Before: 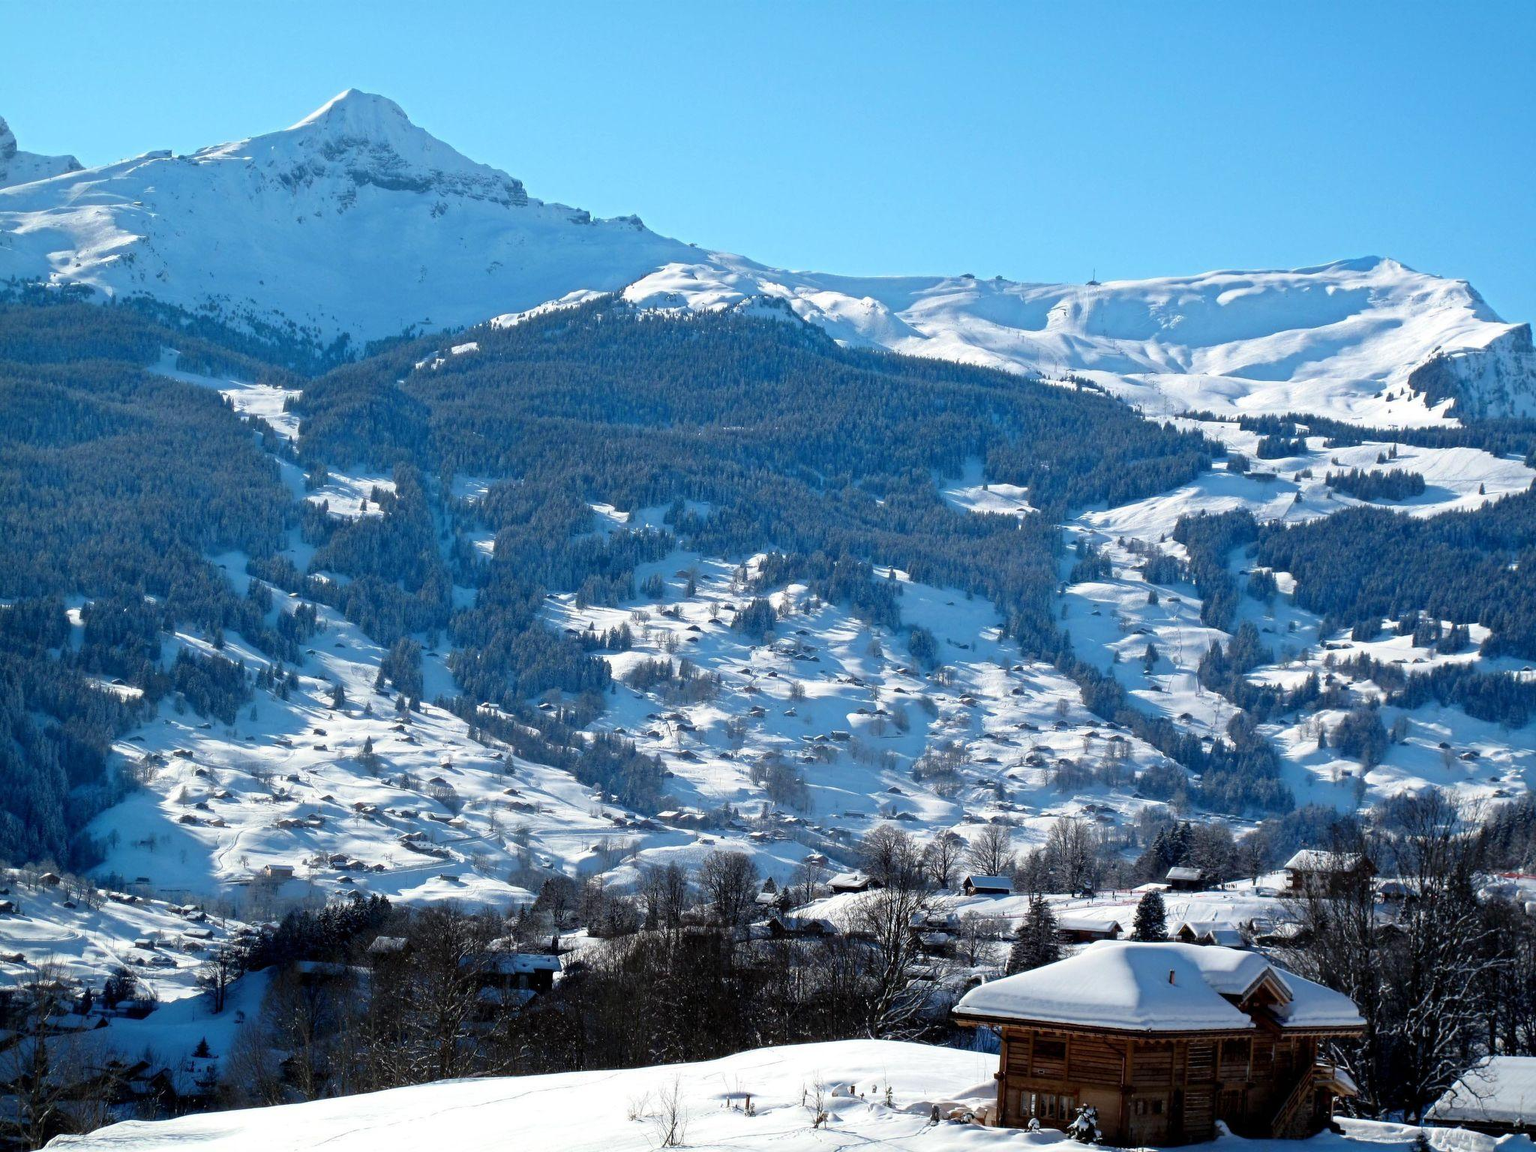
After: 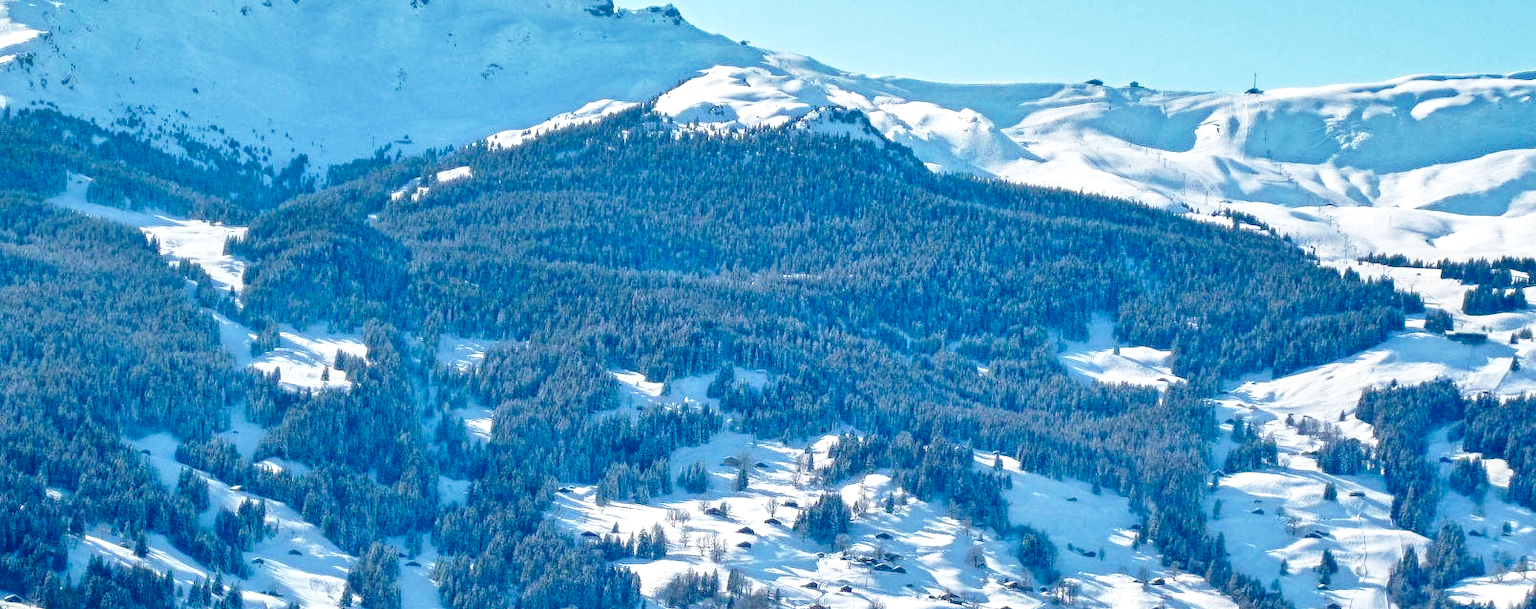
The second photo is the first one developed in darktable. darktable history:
crop: left 7.036%, top 18.398%, right 14.379%, bottom 40.043%
base curve: curves: ch0 [(0, 0) (0.028, 0.03) (0.121, 0.232) (0.46, 0.748) (0.859, 0.968) (1, 1)], preserve colors none
shadows and highlights: soften with gaussian
local contrast: on, module defaults
